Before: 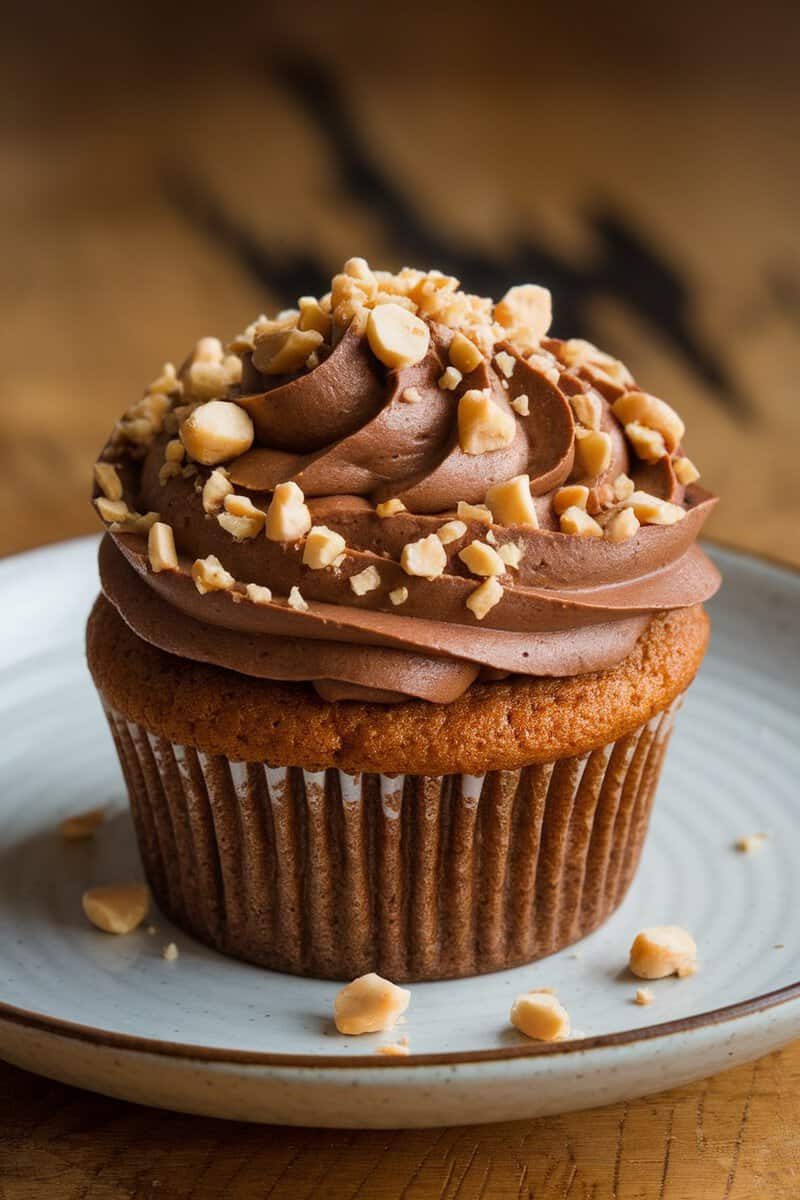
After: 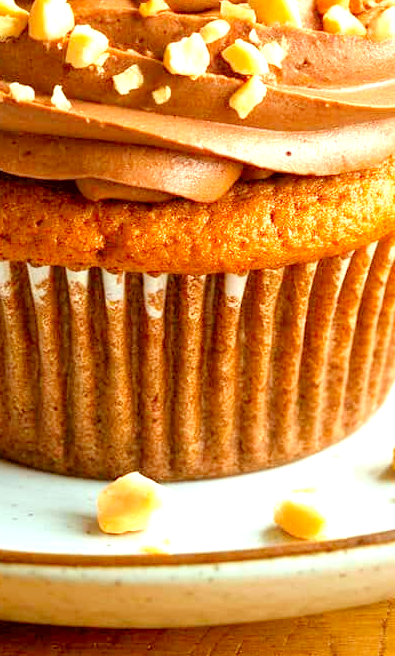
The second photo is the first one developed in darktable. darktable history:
levels: levels [0.036, 0.364, 0.827]
crop: left 29.672%, top 41.786%, right 20.851%, bottom 3.487%
color correction: highlights a* -5.94, highlights b* 9.48, shadows a* 10.12, shadows b* 23.94
exposure: black level correction 0, exposure 0.7 EV, compensate exposure bias true, compensate highlight preservation false
